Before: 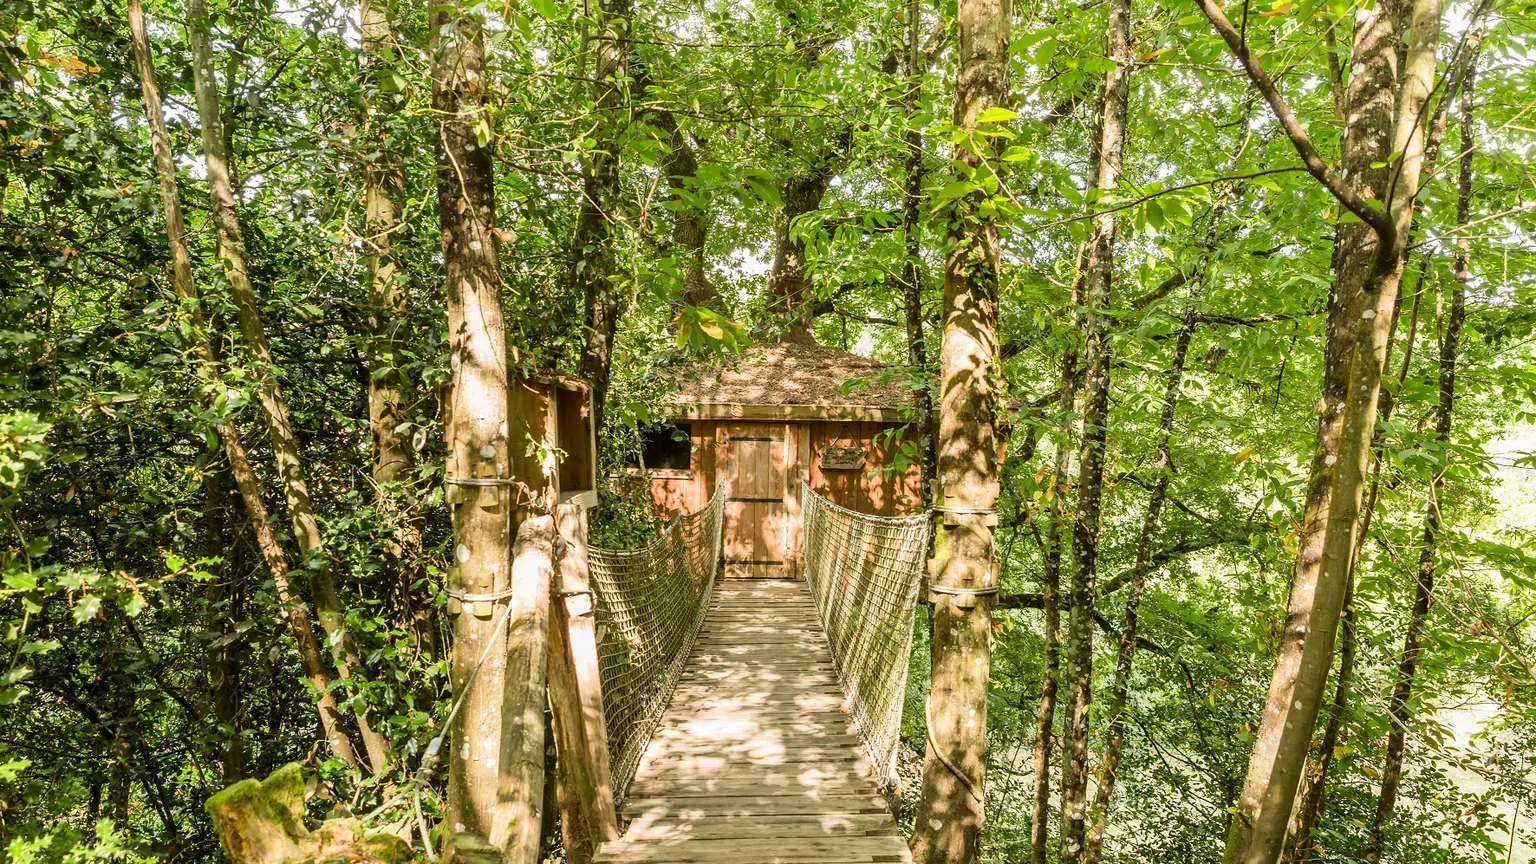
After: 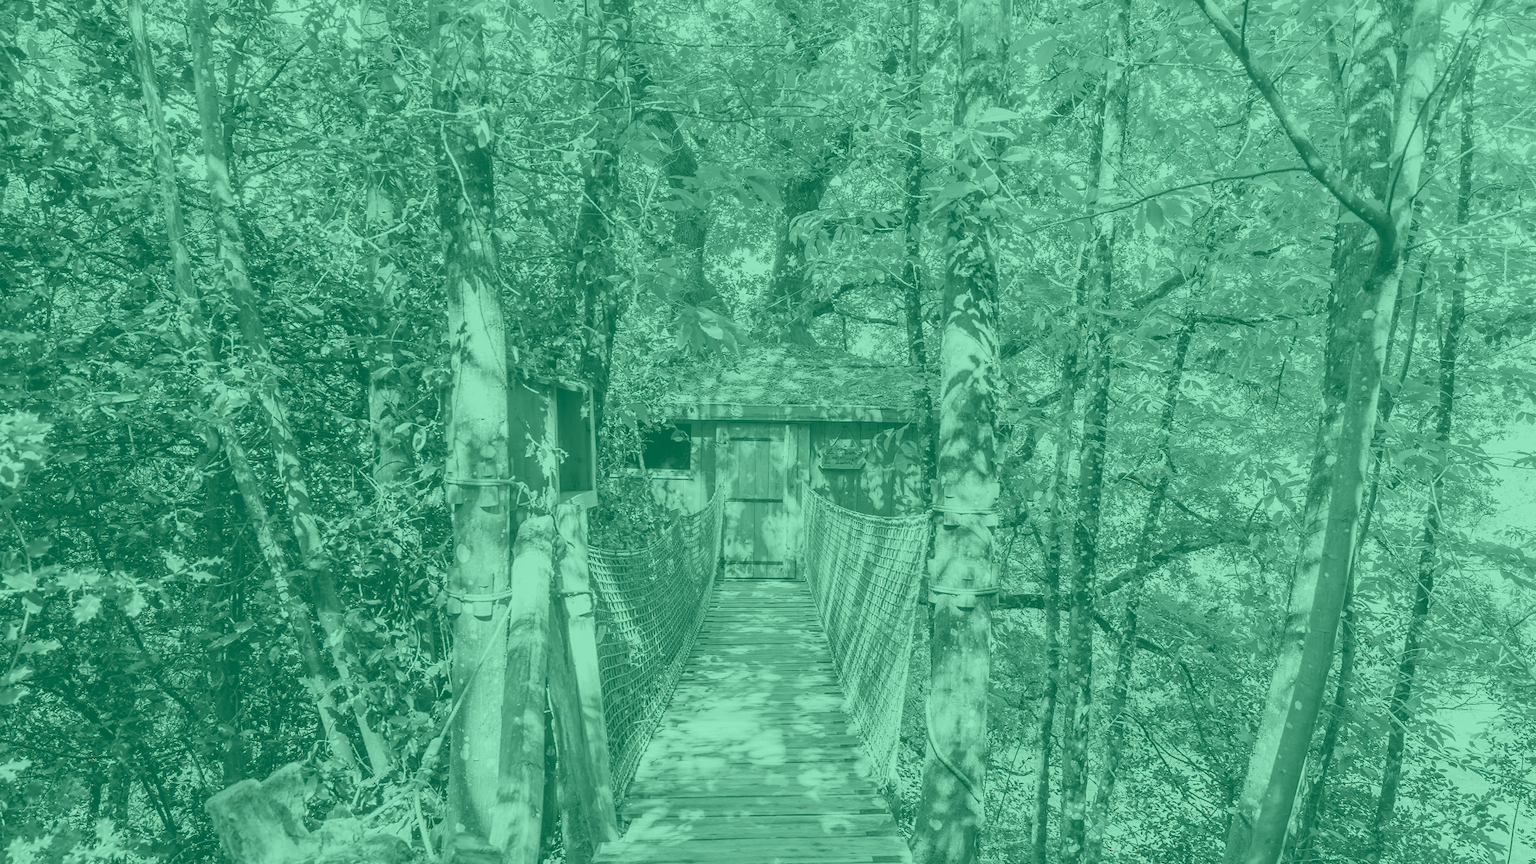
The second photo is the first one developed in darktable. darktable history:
colorize: hue 147.6°, saturation 65%, lightness 21.64%
color balance rgb: linear chroma grading › global chroma 23.15%, perceptual saturation grading › global saturation 28.7%, perceptual saturation grading › mid-tones 12.04%, perceptual saturation grading › shadows 10.19%, global vibrance 22.22%
